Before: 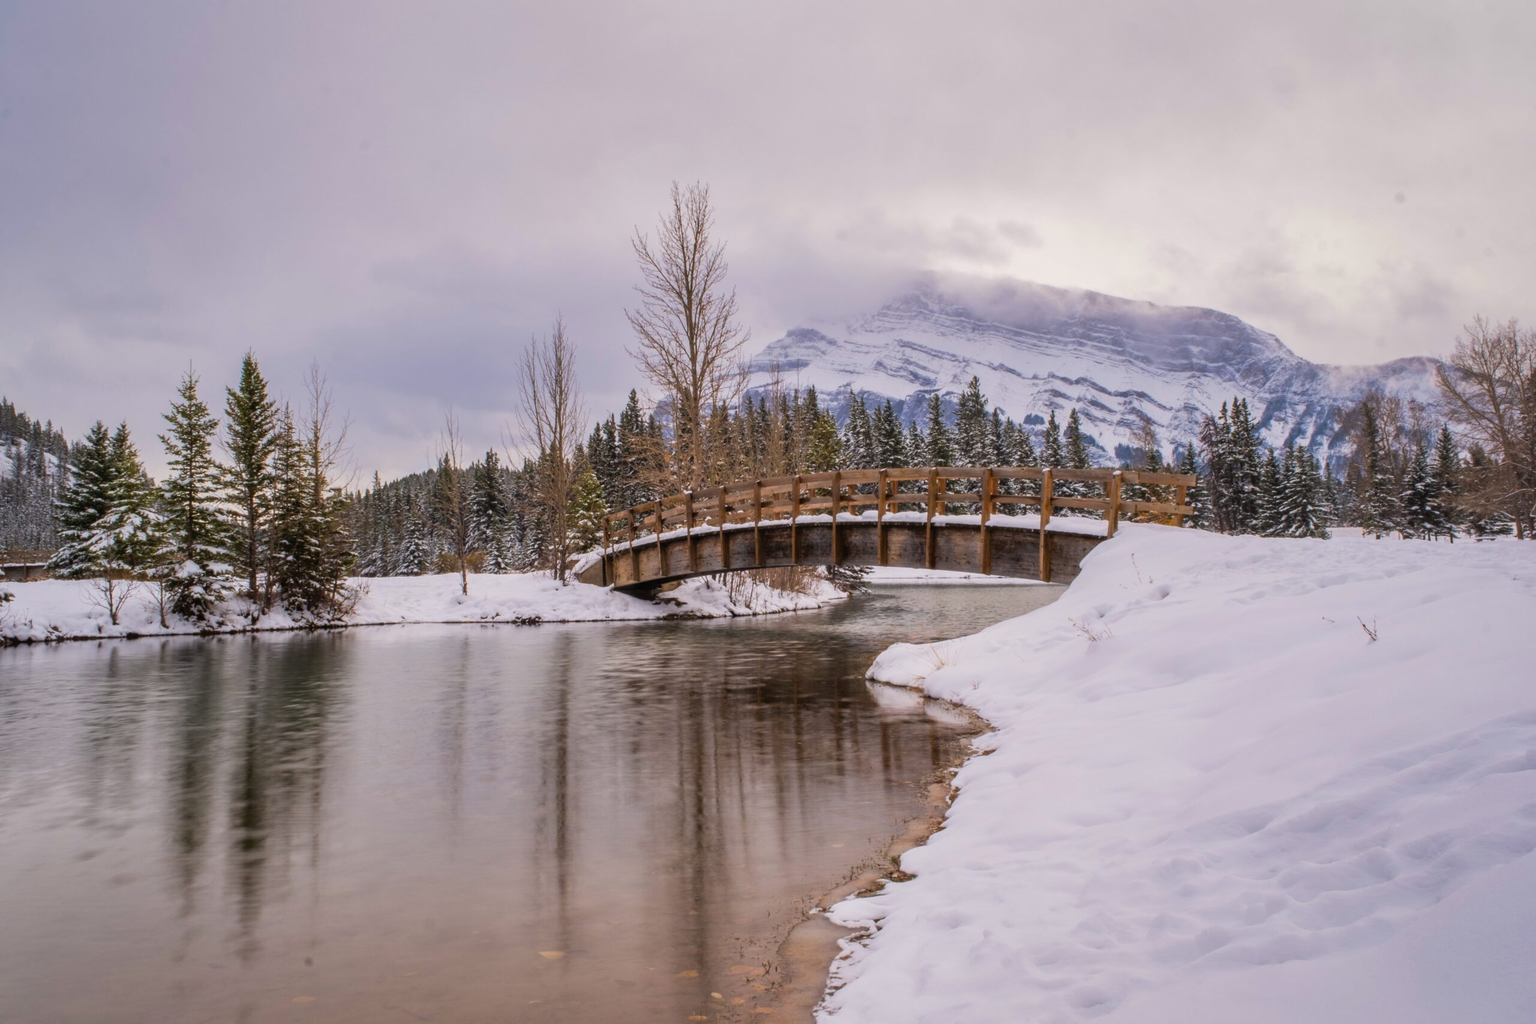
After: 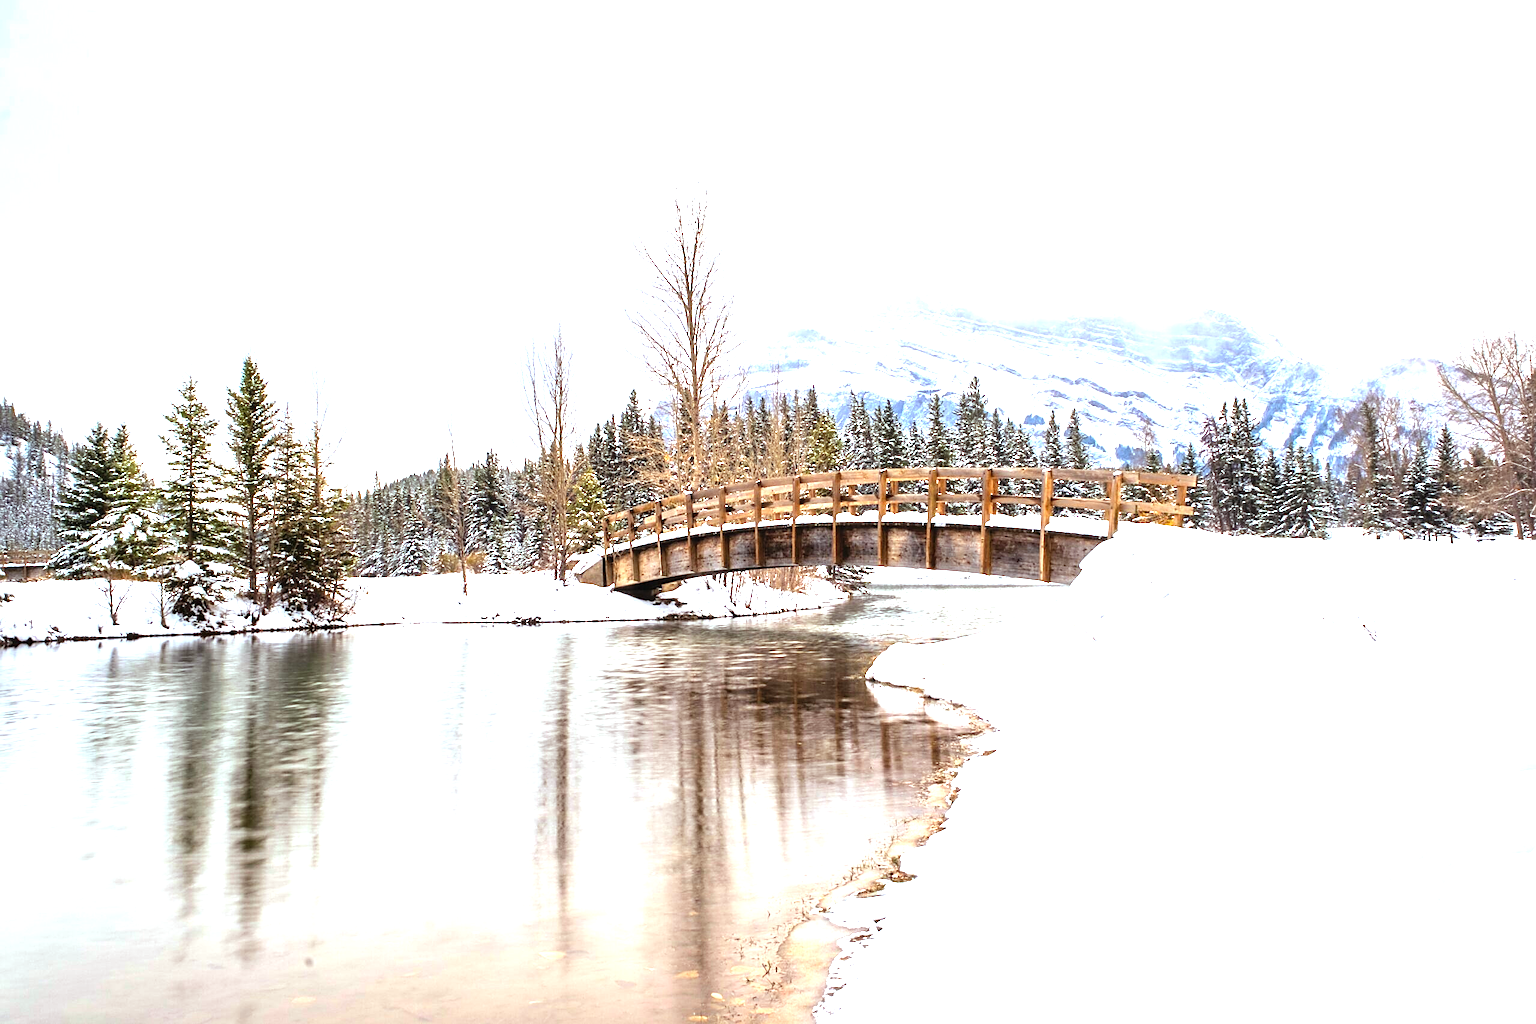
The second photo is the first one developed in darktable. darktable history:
levels: levels [0, 0.281, 0.562]
sharpen: on, module defaults
color balance rgb: highlights gain › chroma 4.073%, highlights gain › hue 198.84°, perceptual saturation grading › global saturation -3.054%, perceptual saturation grading › shadows -3.012%
